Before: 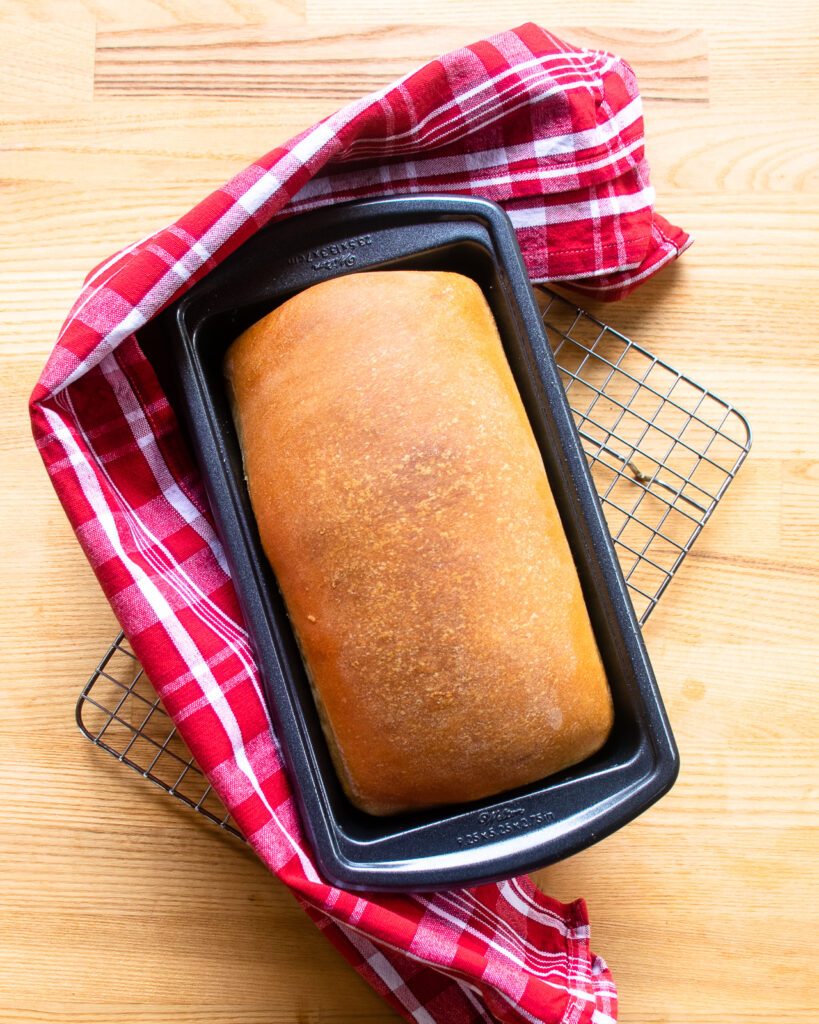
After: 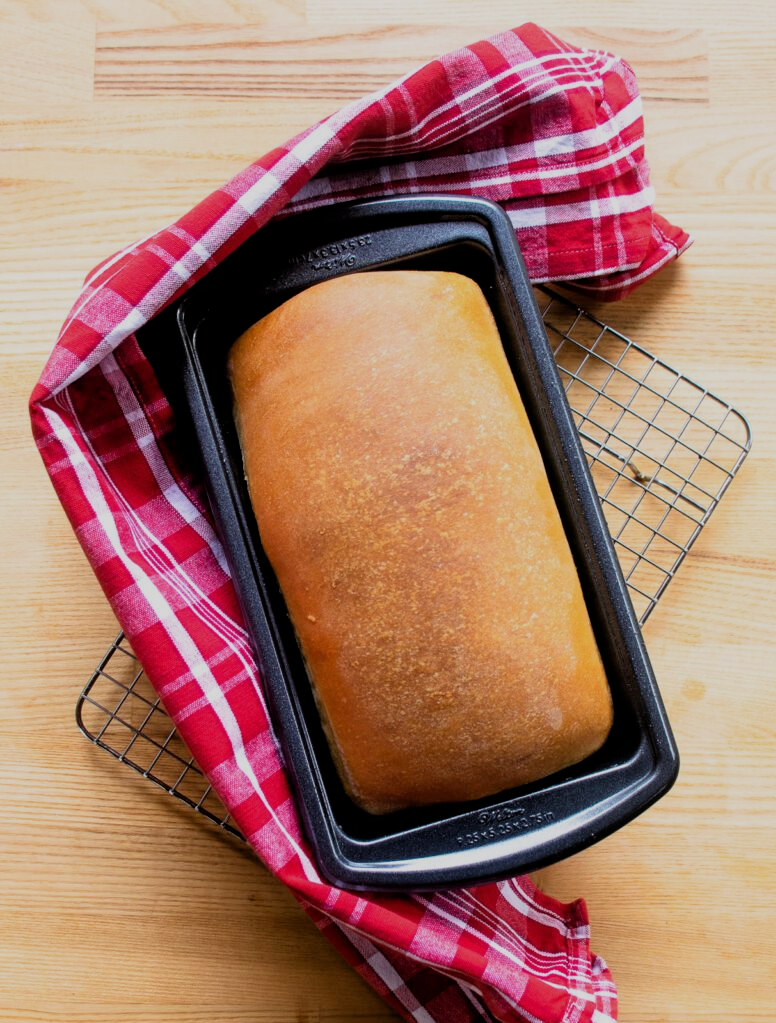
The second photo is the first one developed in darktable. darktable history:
tone equalizer: -8 EV 0.241 EV, -7 EV 0.4 EV, -6 EV 0.382 EV, -5 EV 0.217 EV, -3 EV -0.284 EV, -2 EV -0.411 EV, -1 EV -0.404 EV, +0 EV -0.27 EV, edges refinement/feathering 500, mask exposure compensation -1.57 EV, preserve details no
filmic rgb: black relative exposure -5.12 EV, white relative exposure 3.98 EV, threshold 5.95 EV, hardness 2.89, contrast 1.297, highlights saturation mix -28.88%, enable highlight reconstruction true
crop and rotate: right 5.207%
